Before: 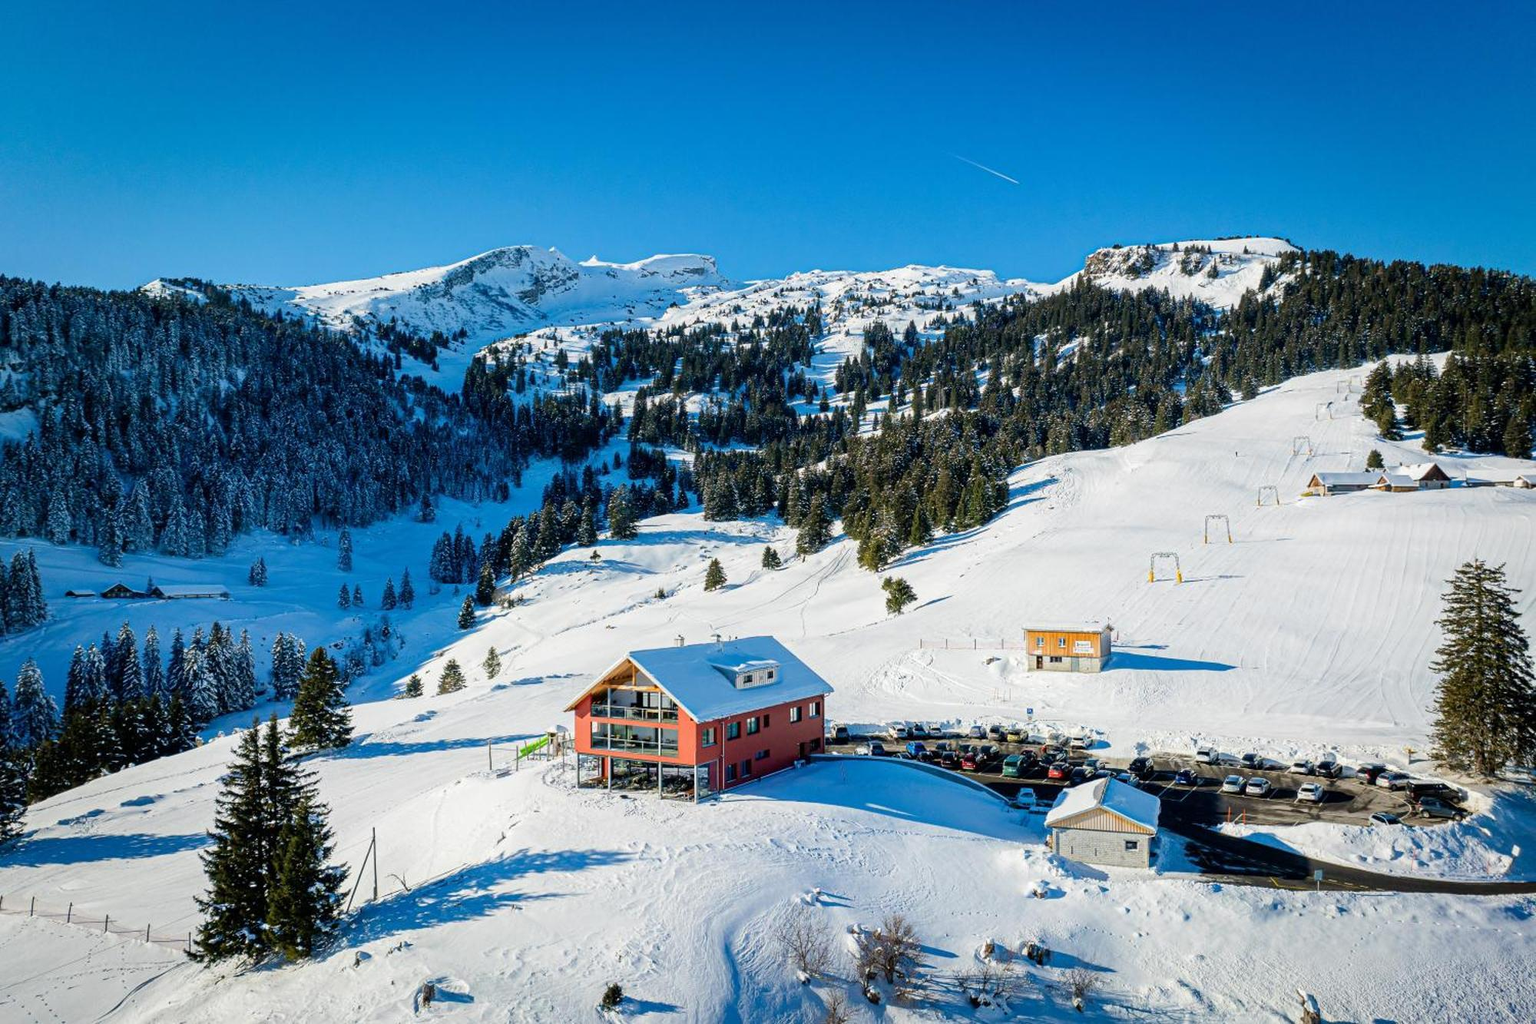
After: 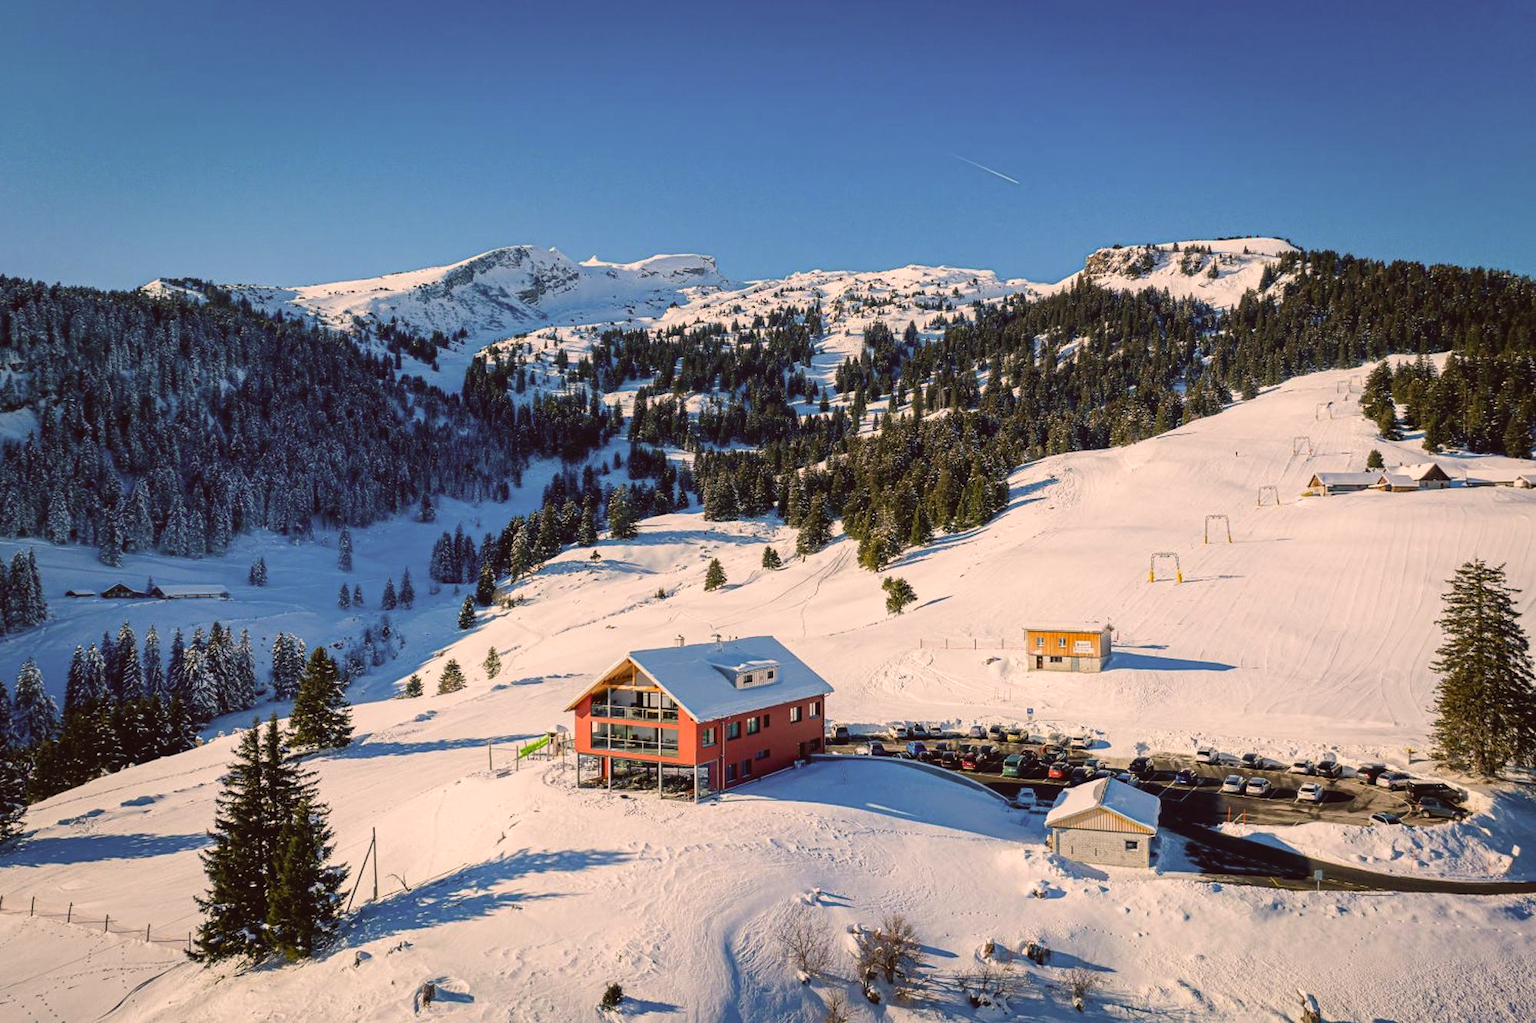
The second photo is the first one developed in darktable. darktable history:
color correction: highlights a* 12.23, highlights b* 5.41
color balance: lift [1.005, 1.002, 0.998, 0.998], gamma [1, 1.021, 1.02, 0.979], gain [0.923, 1.066, 1.056, 0.934]
